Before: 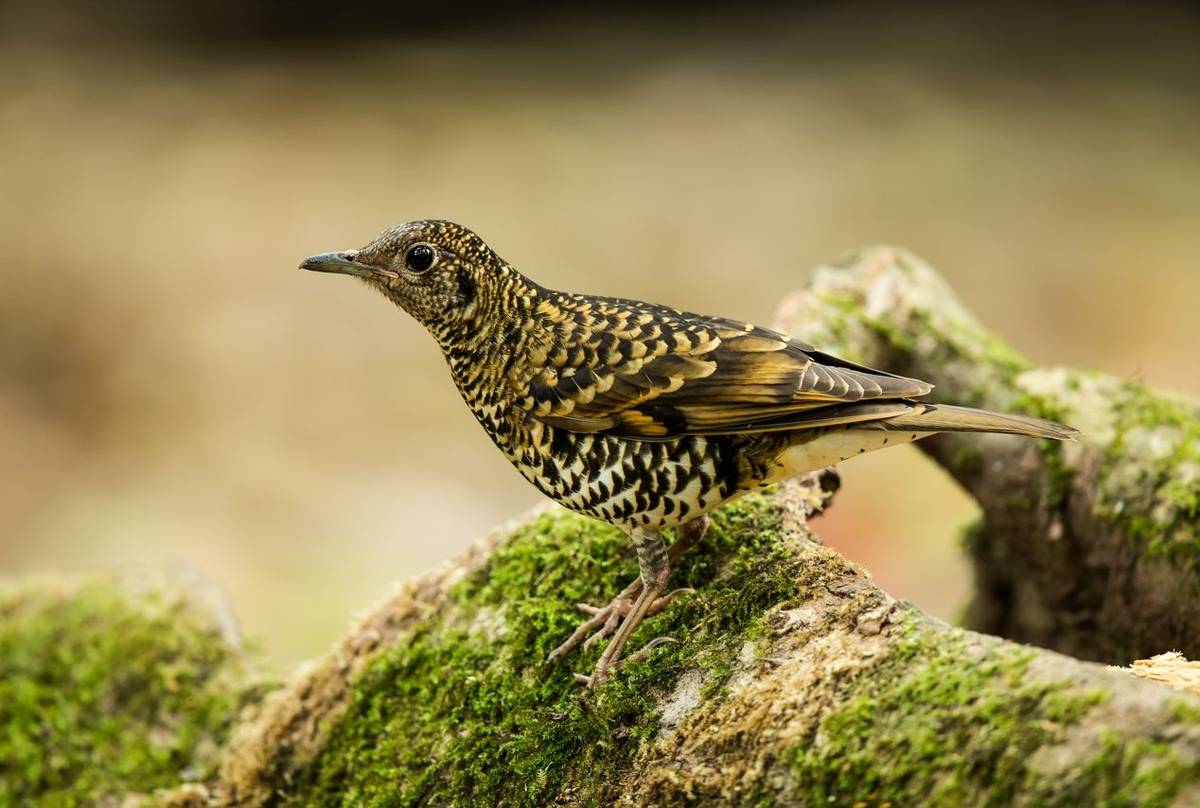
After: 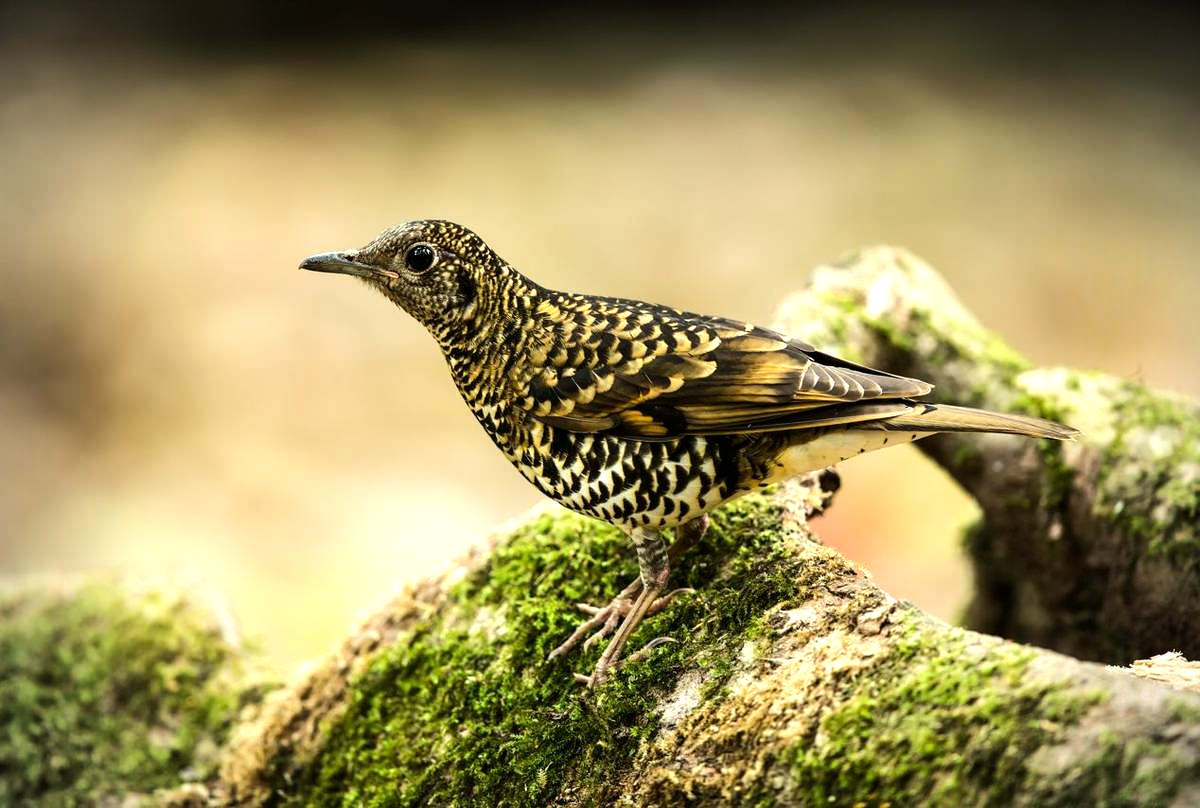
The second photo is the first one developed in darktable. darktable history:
tone equalizer: -8 EV -0.744 EV, -7 EV -0.685 EV, -6 EV -0.603 EV, -5 EV -0.362 EV, -3 EV 0.371 EV, -2 EV 0.6 EV, -1 EV 0.681 EV, +0 EV 0.78 EV, edges refinement/feathering 500, mask exposure compensation -1.57 EV, preserve details no
vignetting: on, module defaults
